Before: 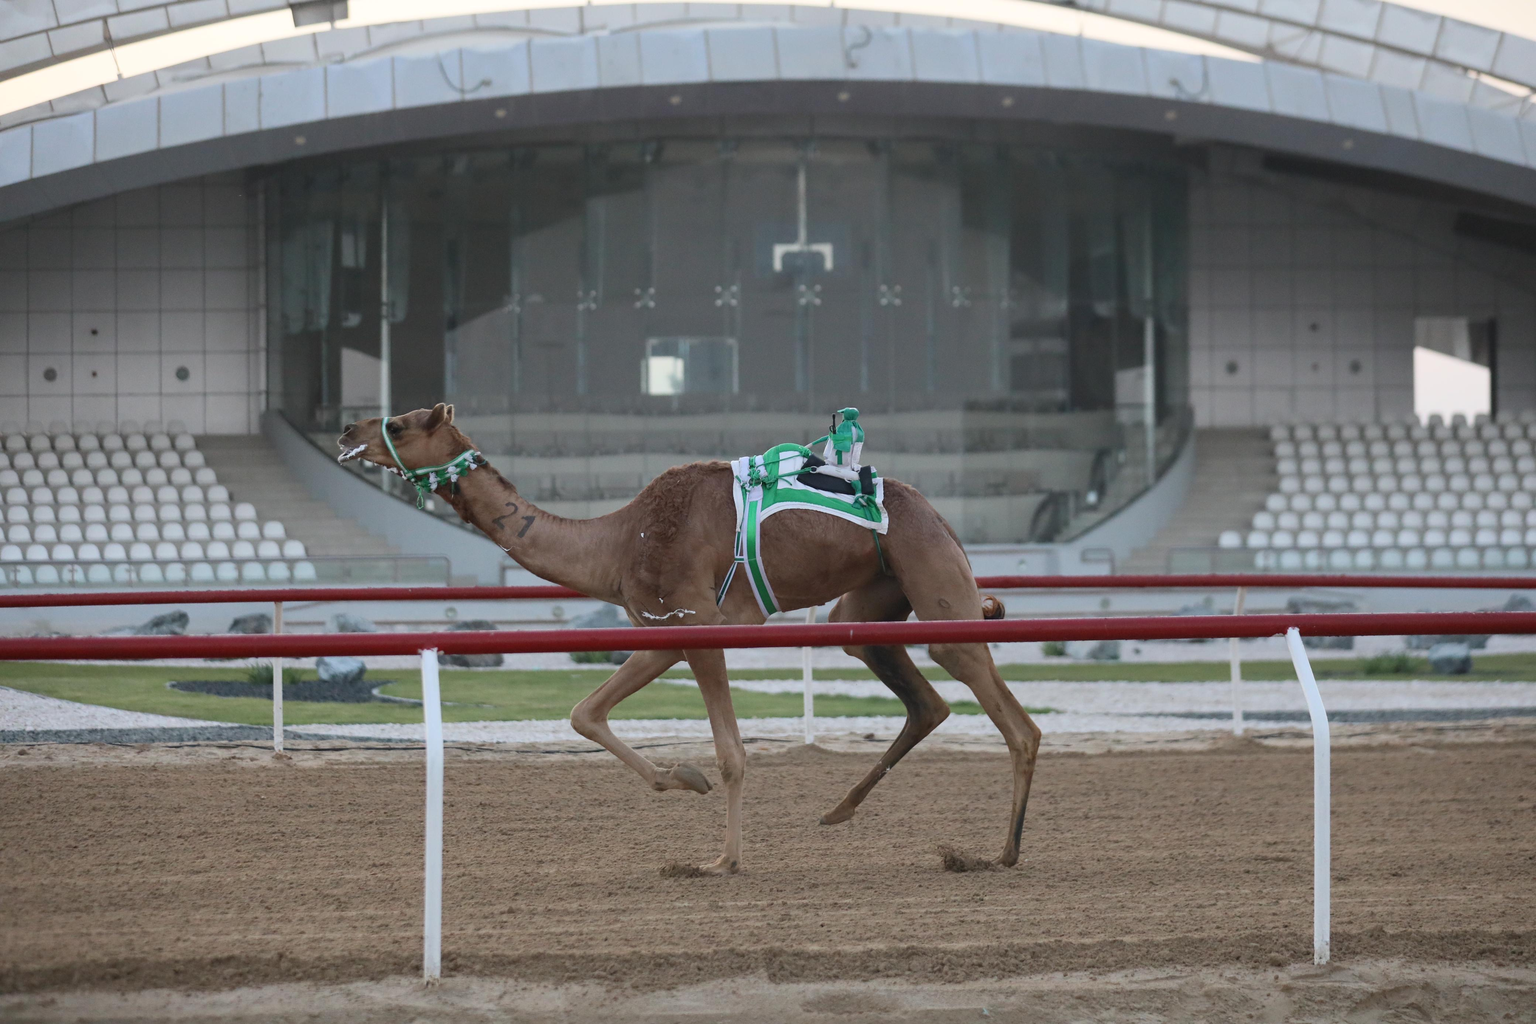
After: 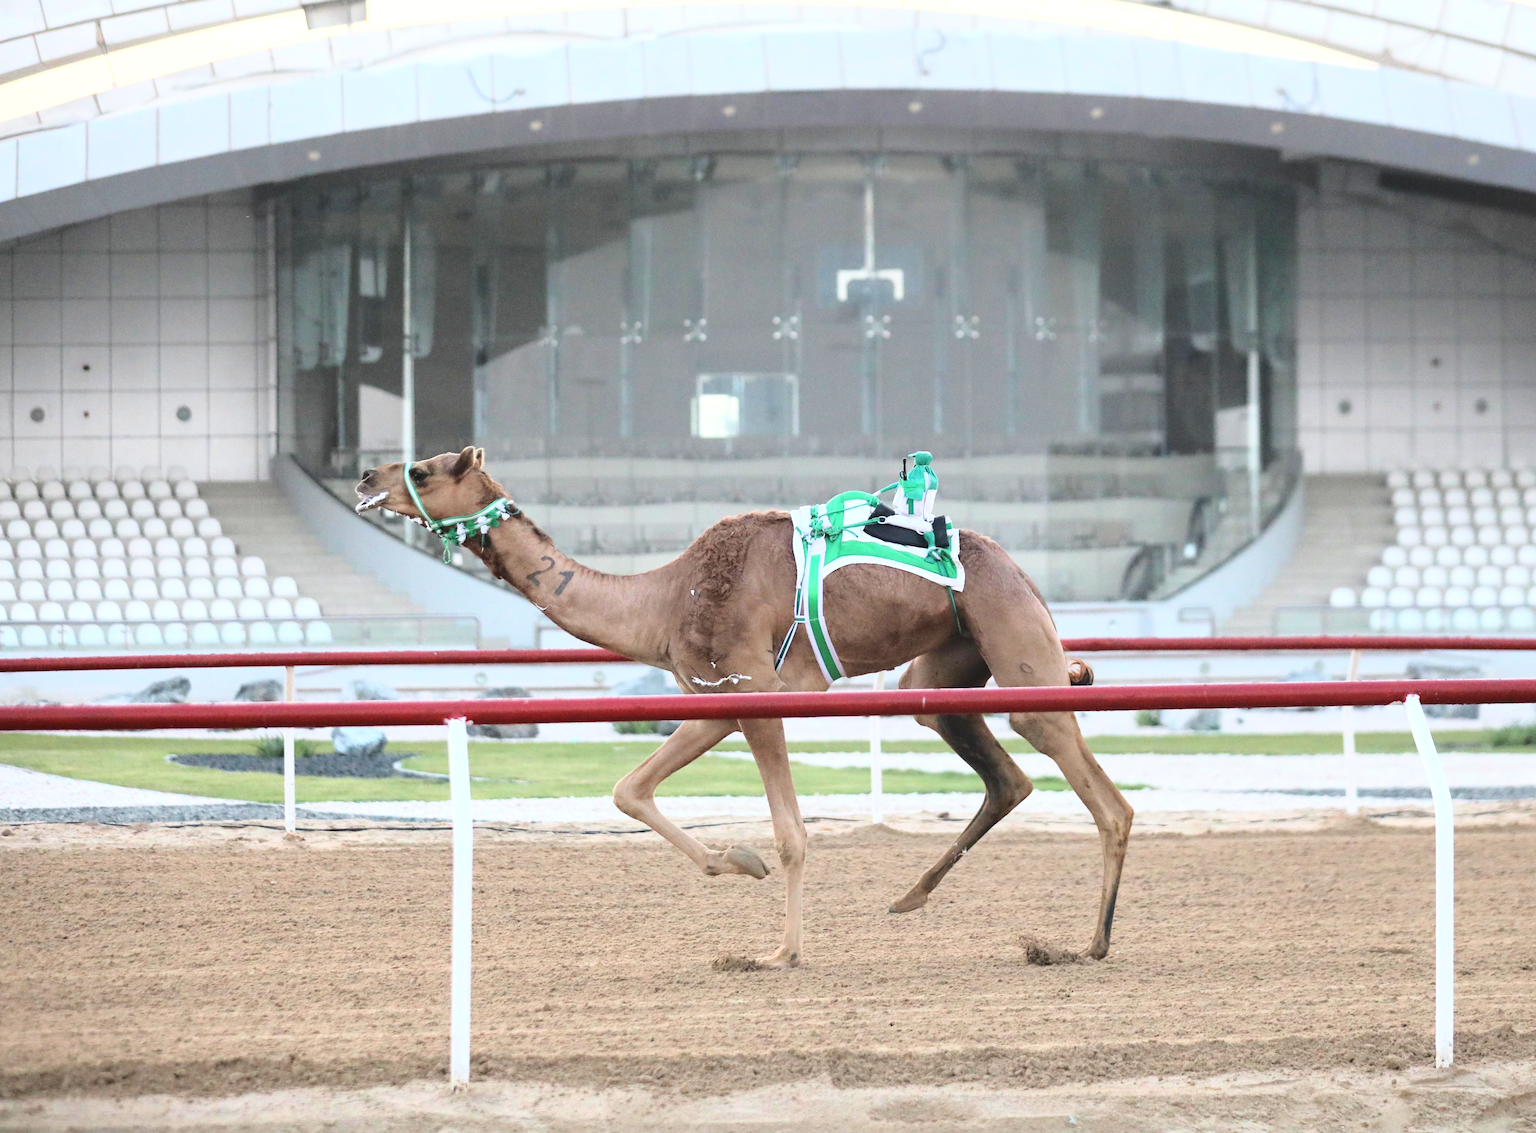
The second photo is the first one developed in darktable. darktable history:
exposure: exposure 0.567 EV, compensate highlight preservation false
base curve: curves: ch0 [(0, 0) (0.032, 0.037) (0.105, 0.228) (0.435, 0.76) (0.856, 0.983) (1, 1)]
crop and rotate: left 1.09%, right 8.521%
